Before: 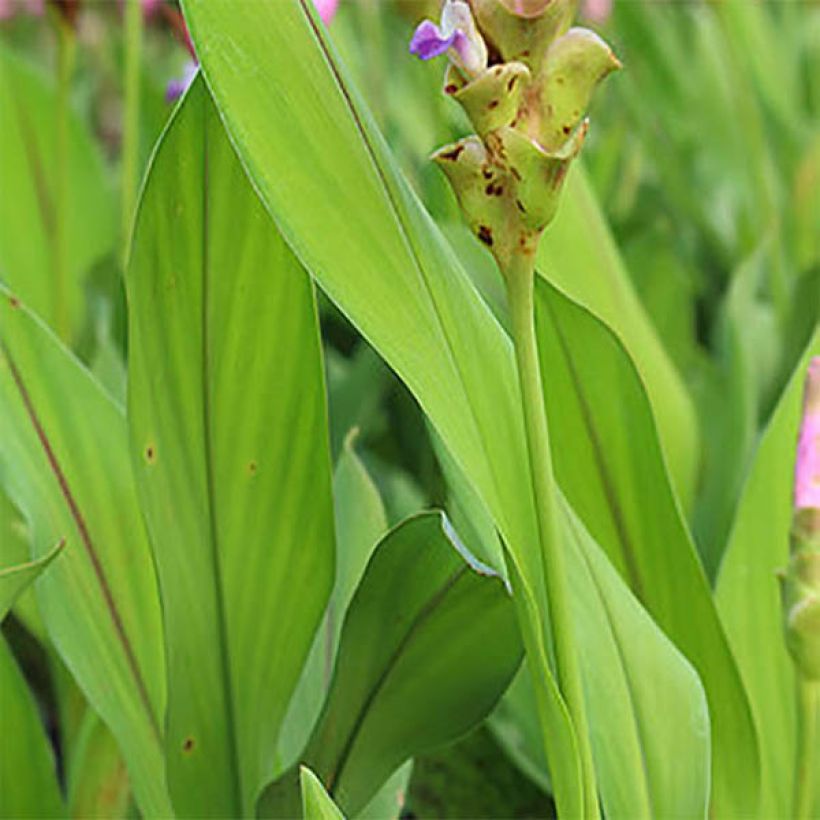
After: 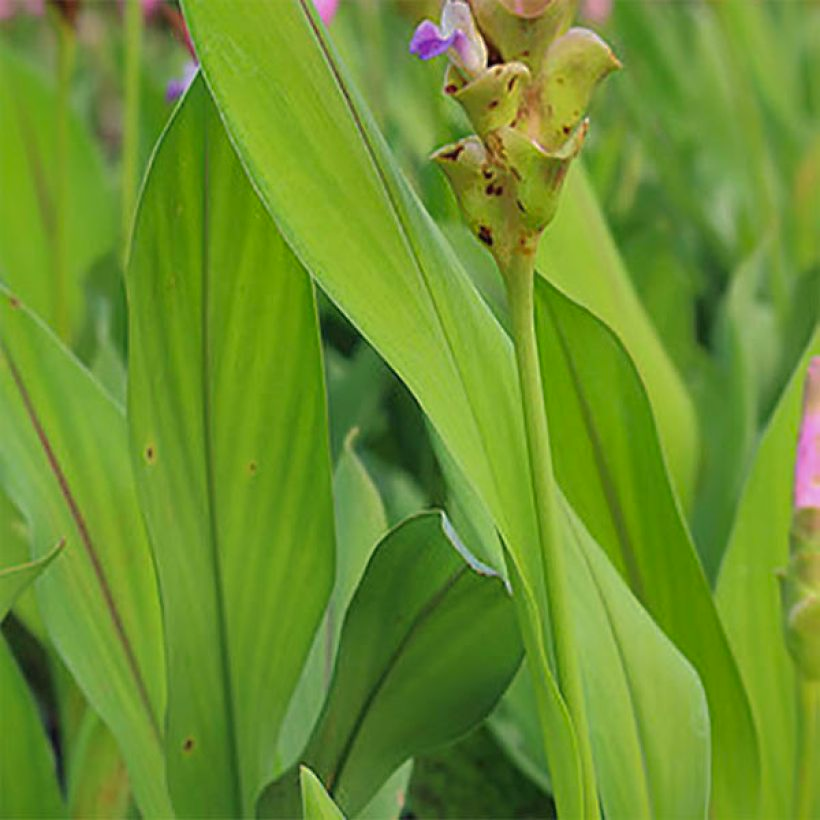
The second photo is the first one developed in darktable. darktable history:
color balance rgb: shadows lift › chroma 1.41%, shadows lift › hue 260°, power › chroma 0.5%, power › hue 260°, highlights gain › chroma 1%, highlights gain › hue 27°, saturation formula JzAzBz (2021)
shadows and highlights: shadows 25, highlights -70
